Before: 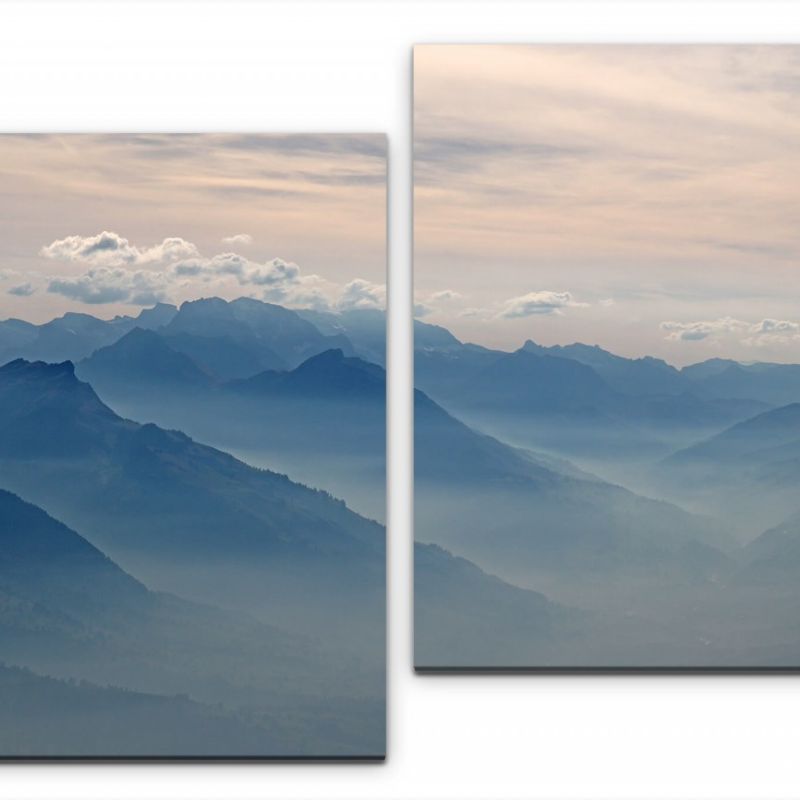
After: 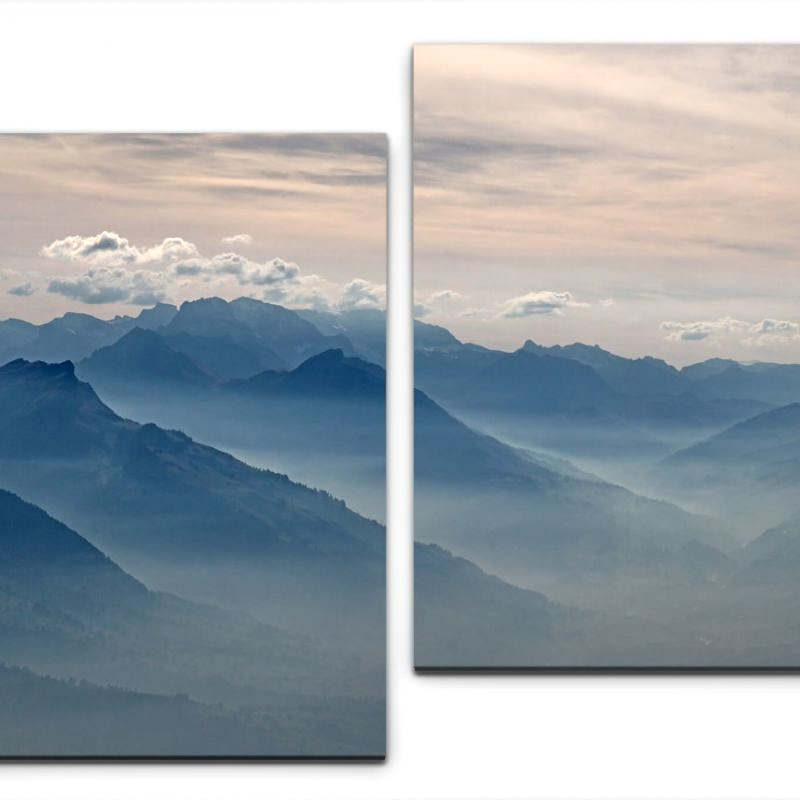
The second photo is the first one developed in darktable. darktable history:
local contrast: mode bilateral grid, contrast 50, coarseness 51, detail 150%, midtone range 0.2
